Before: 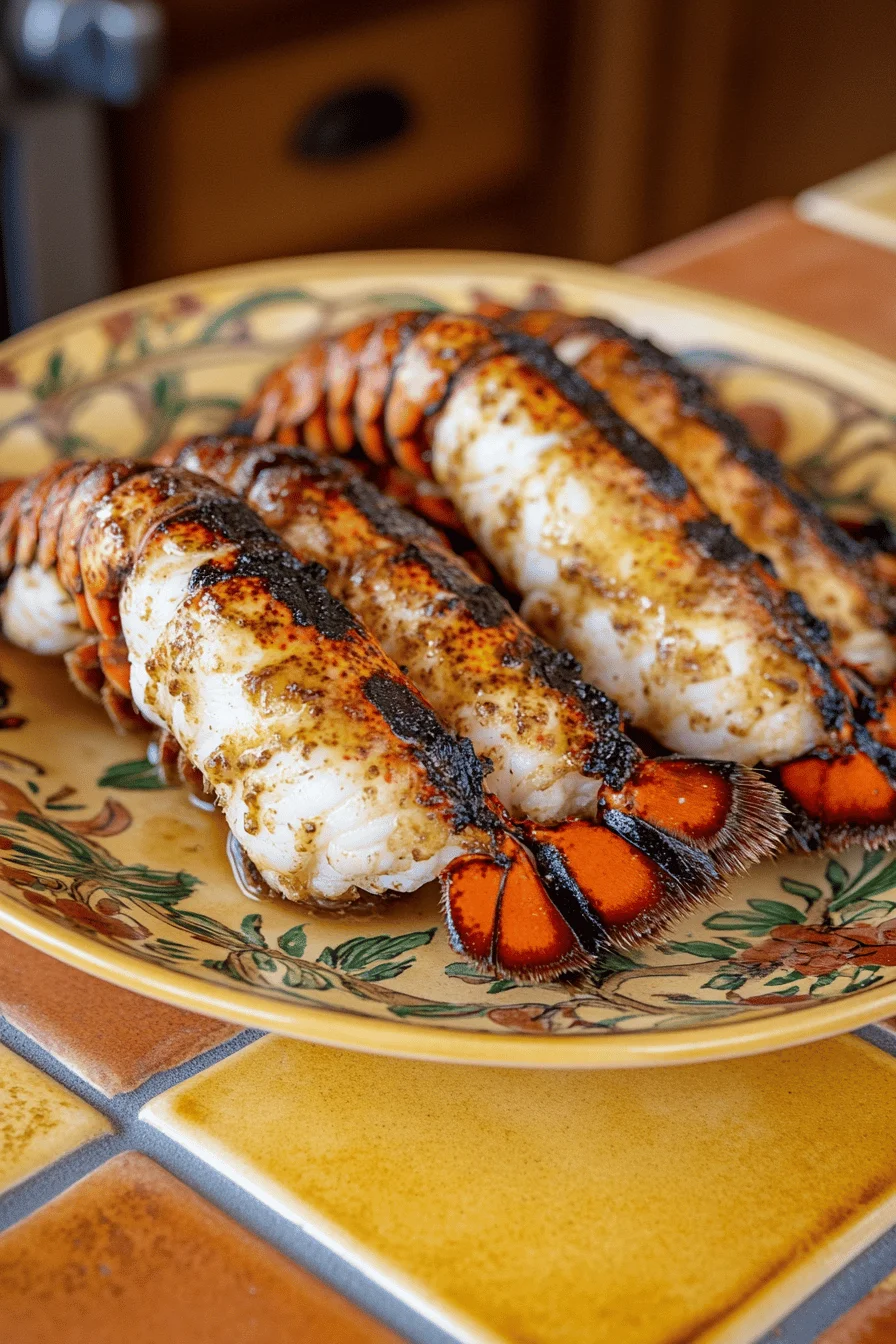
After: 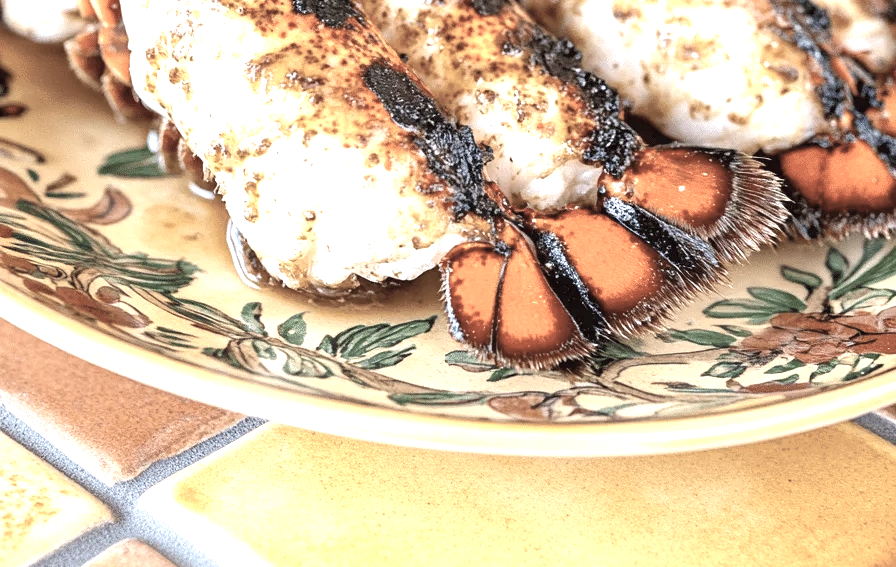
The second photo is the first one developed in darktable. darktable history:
crop: top 45.551%, bottom 12.262%
color correction: saturation 0.5
exposure: black level correction 0, exposure 1.45 EV, compensate exposure bias true, compensate highlight preservation false
